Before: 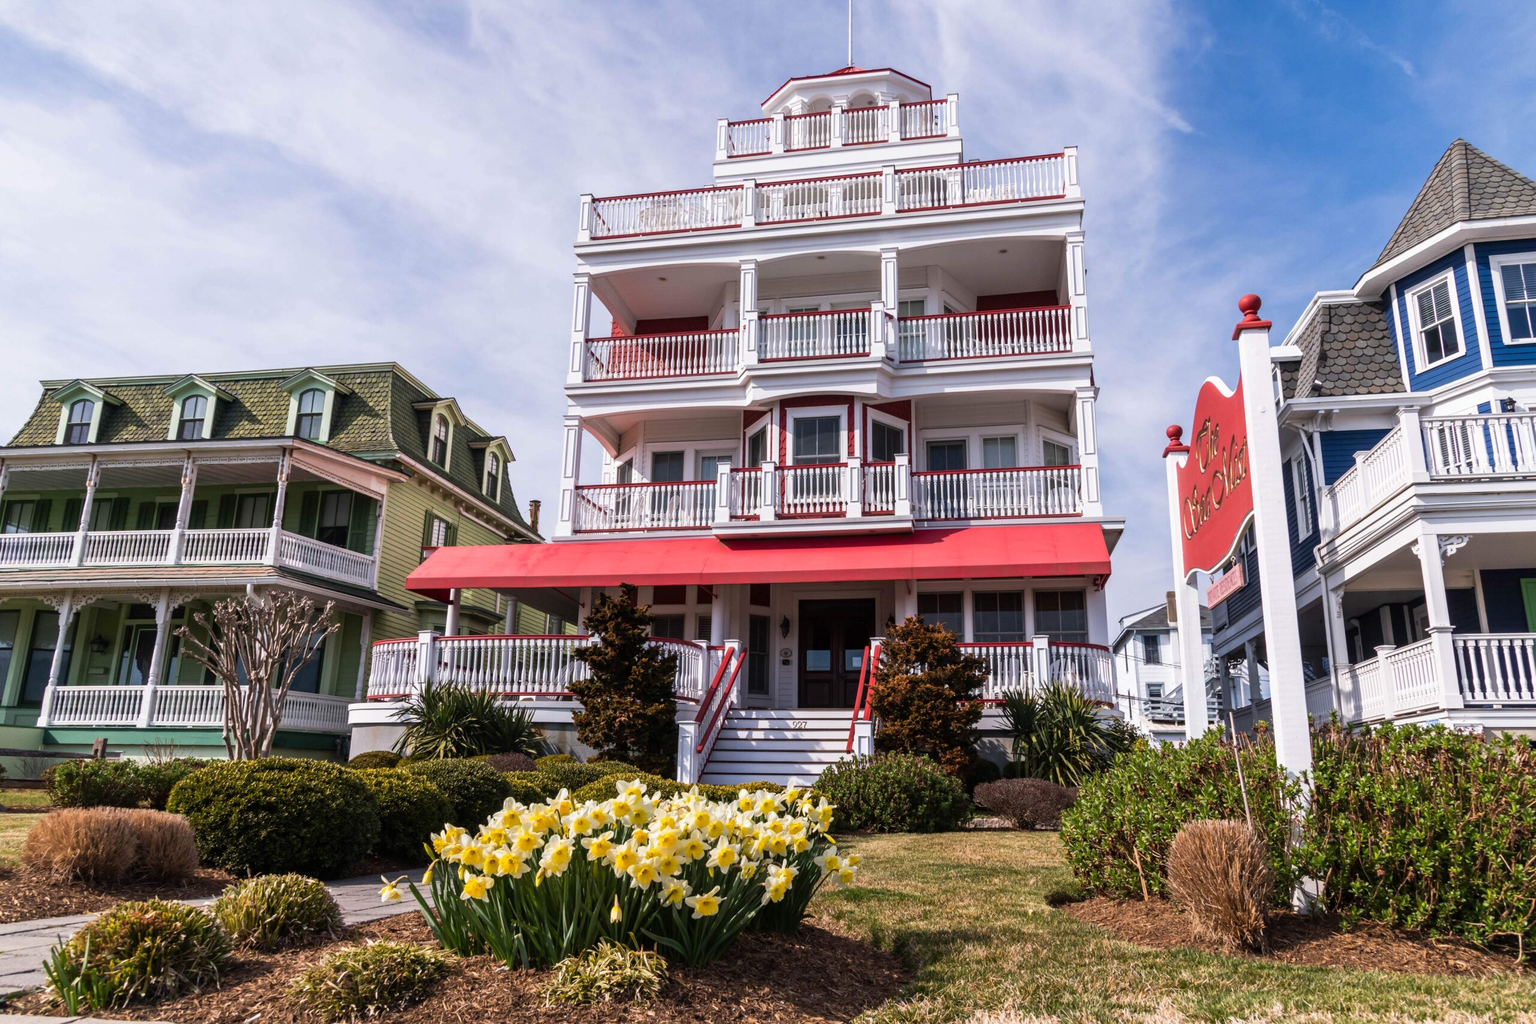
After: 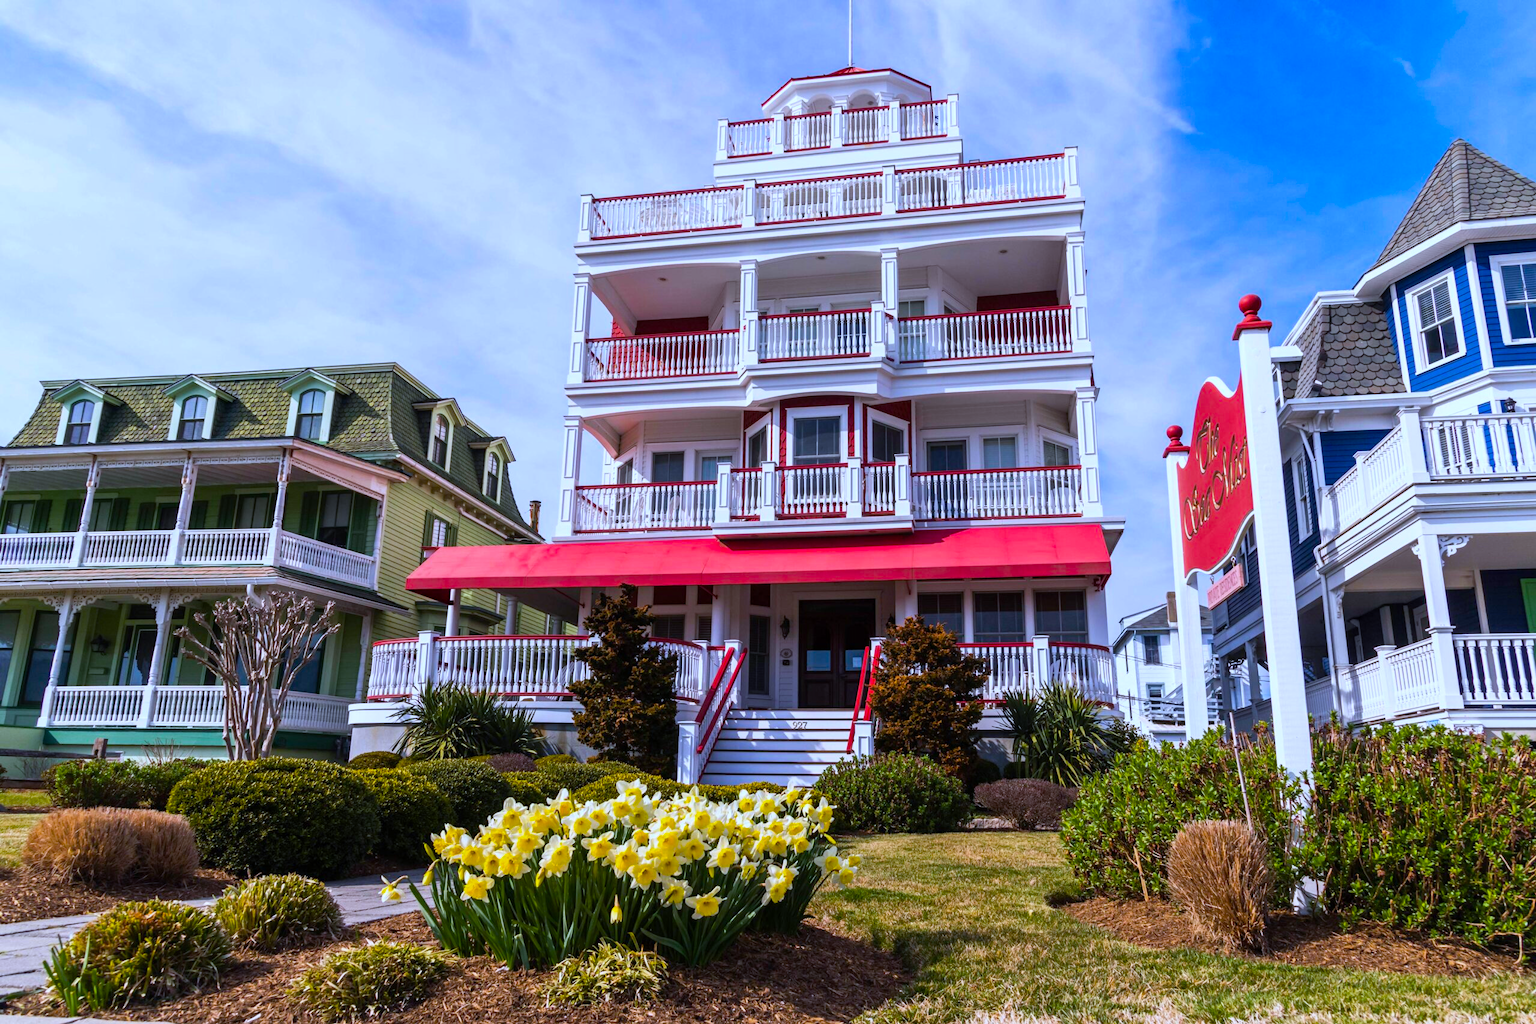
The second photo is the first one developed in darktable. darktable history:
color balance rgb: linear chroma grading › global chroma 15%, perceptual saturation grading › global saturation 30%
white balance: red 0.926, green 1.003, blue 1.133
